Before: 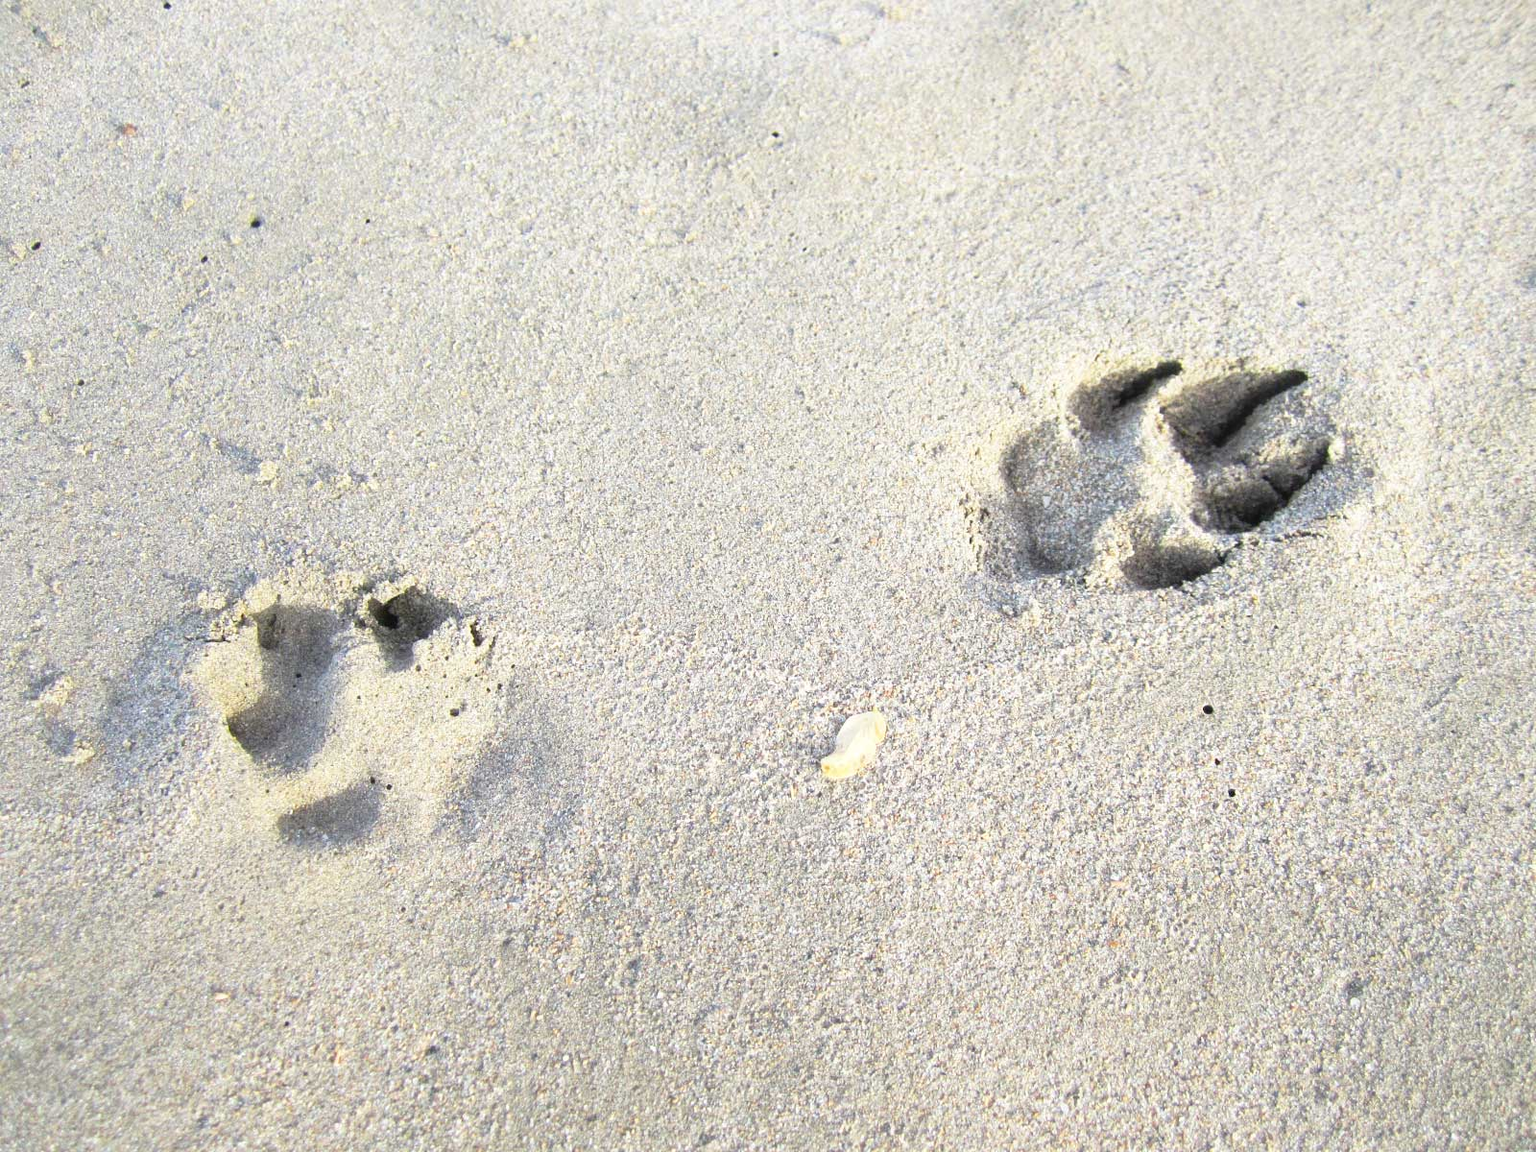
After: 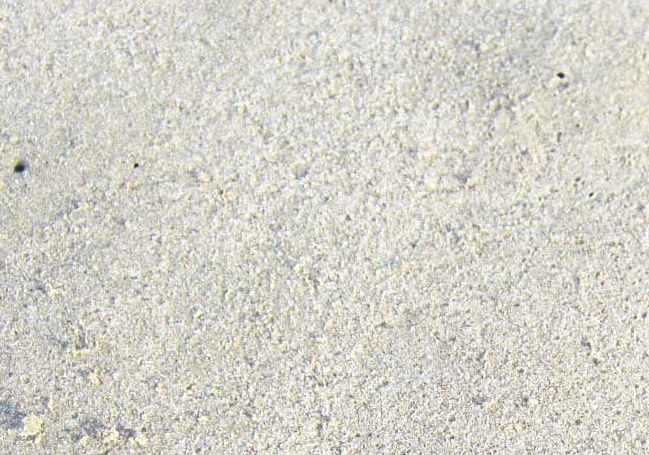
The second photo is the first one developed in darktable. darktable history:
crop: left 15.452%, top 5.459%, right 43.956%, bottom 56.62%
shadows and highlights: shadows 37.27, highlights -28.18, soften with gaussian
